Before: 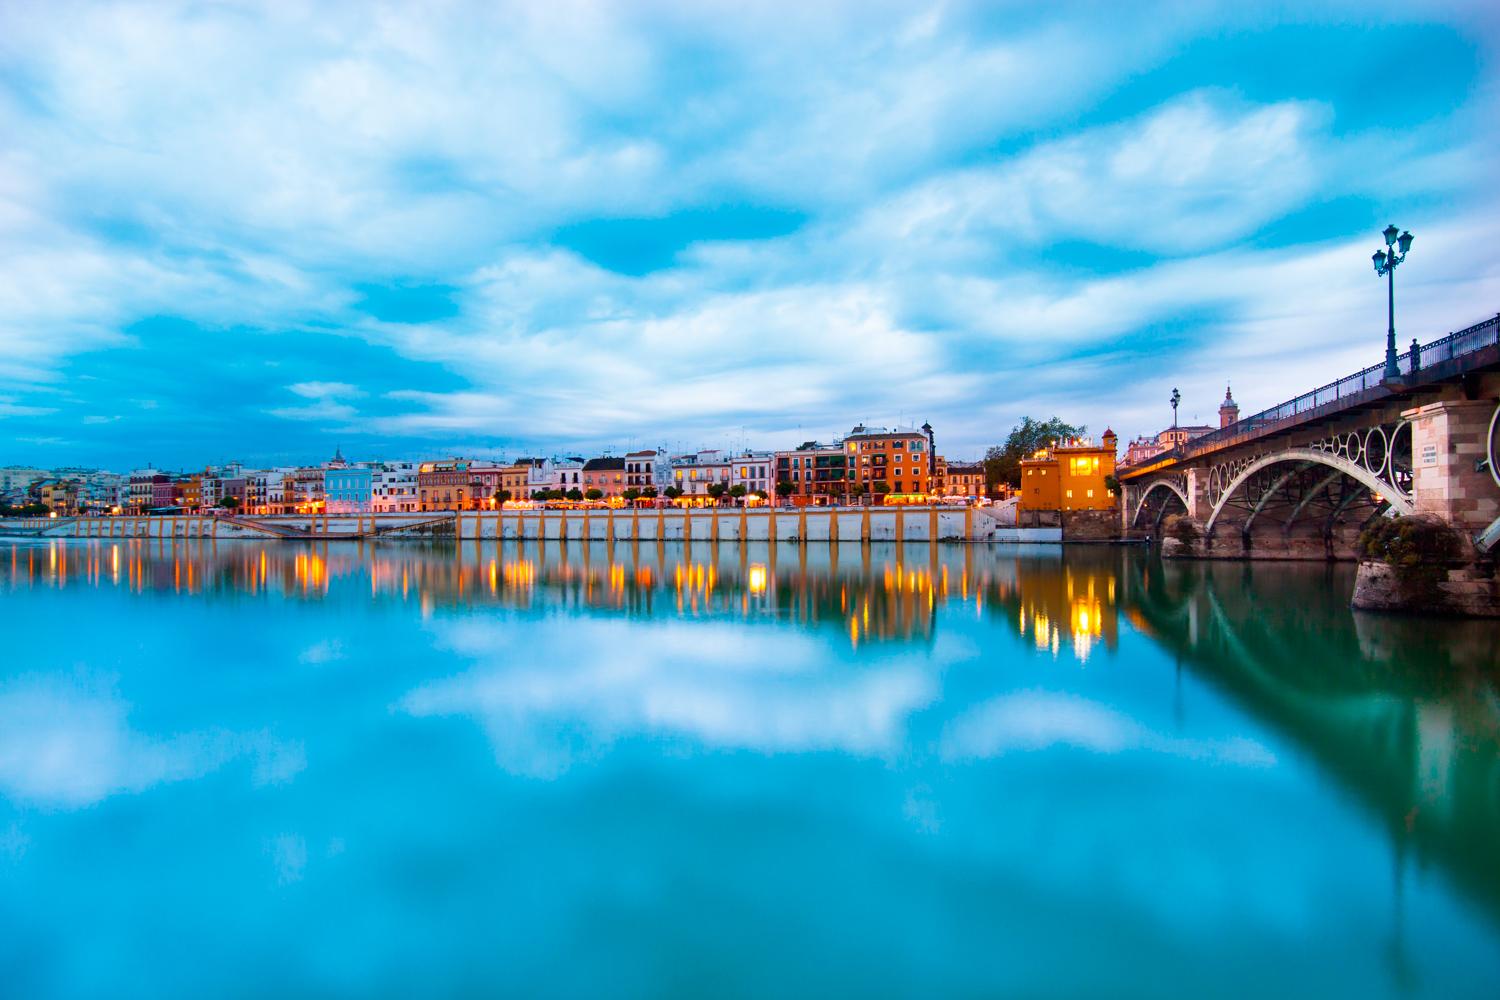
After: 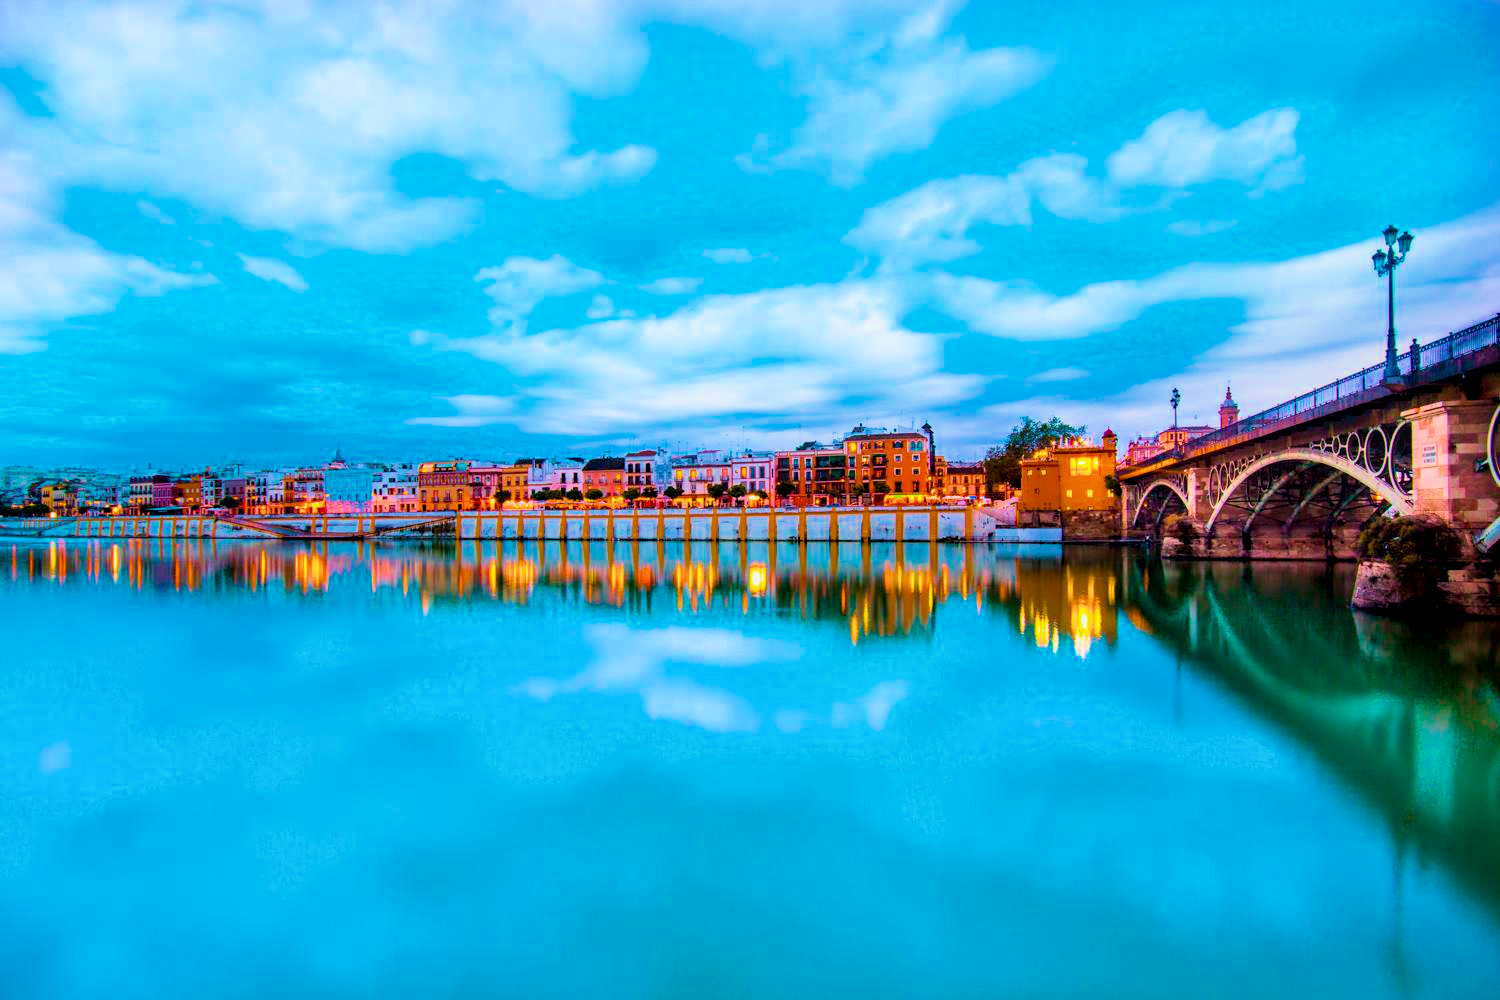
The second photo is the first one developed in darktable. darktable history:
local contrast: on, module defaults
color balance rgb: linear chroma grading › global chroma 20%, perceptual saturation grading › global saturation 25%, perceptual brilliance grading › global brilliance 20%, global vibrance 20%
filmic rgb: black relative exposure -7.65 EV, white relative exposure 4.56 EV, hardness 3.61, color science v6 (2022)
tone equalizer: on, module defaults
haze removal: compatibility mode true, adaptive false
velvia: strength 50%
